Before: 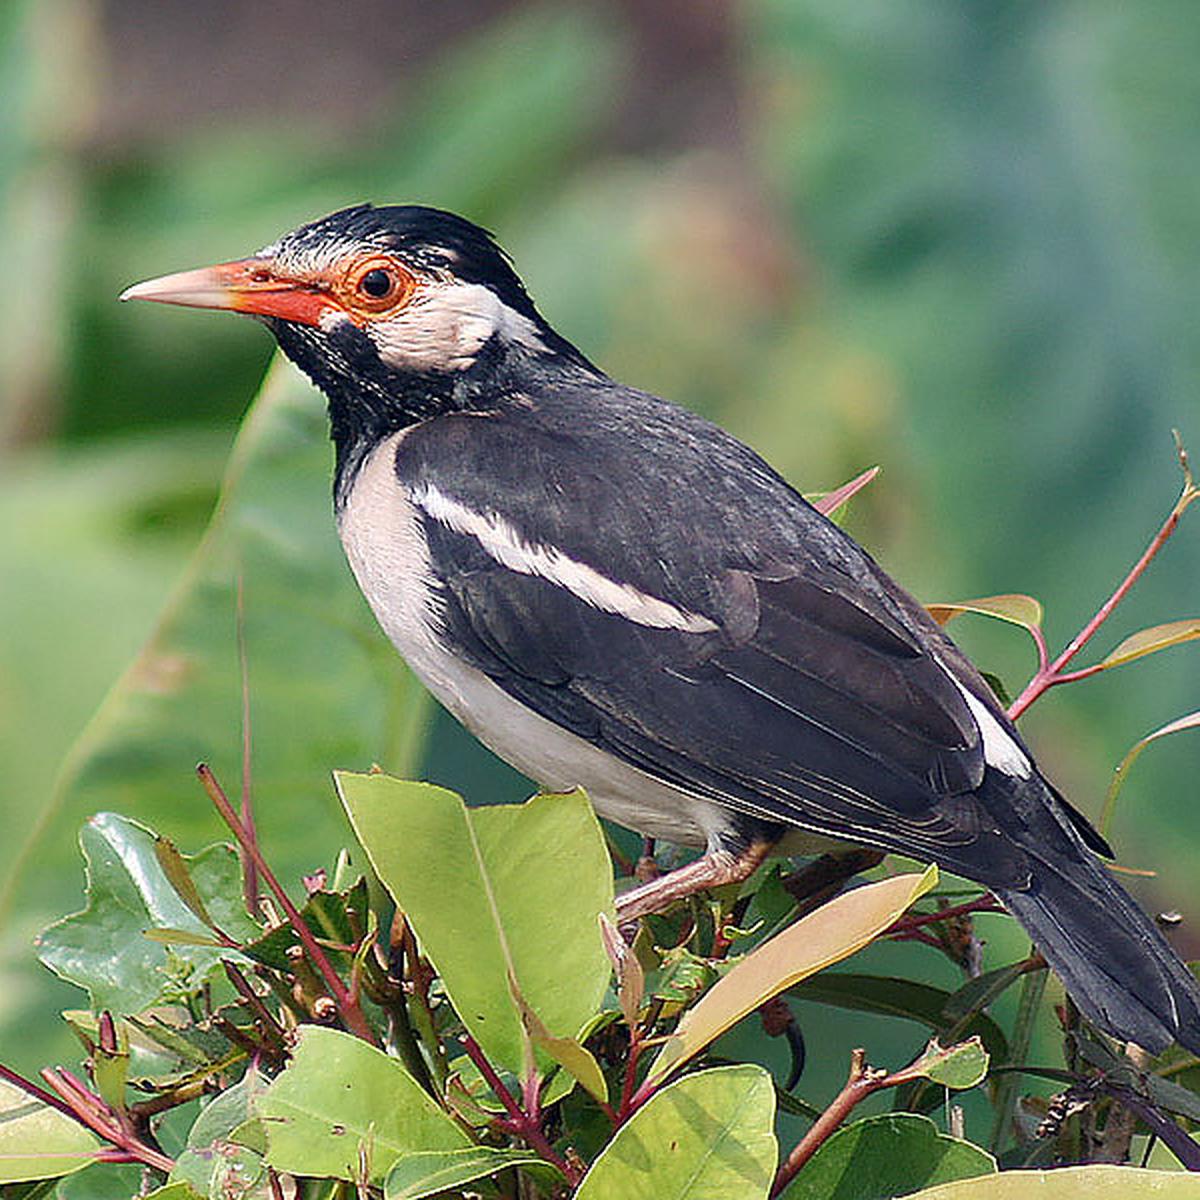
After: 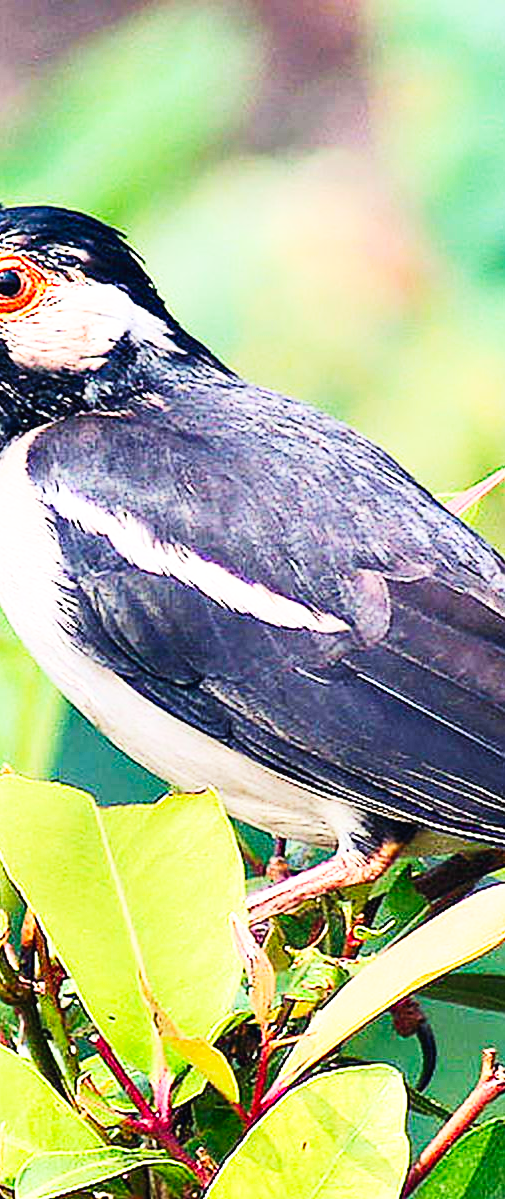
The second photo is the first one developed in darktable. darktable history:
contrast brightness saturation: contrast 0.203, brightness 0.165, saturation 0.23
base curve: curves: ch0 [(0, 0) (0.007, 0.004) (0.027, 0.03) (0.046, 0.07) (0.207, 0.54) (0.442, 0.872) (0.673, 0.972) (1, 1)], preserve colors none
crop: left 30.832%, right 27.031%
